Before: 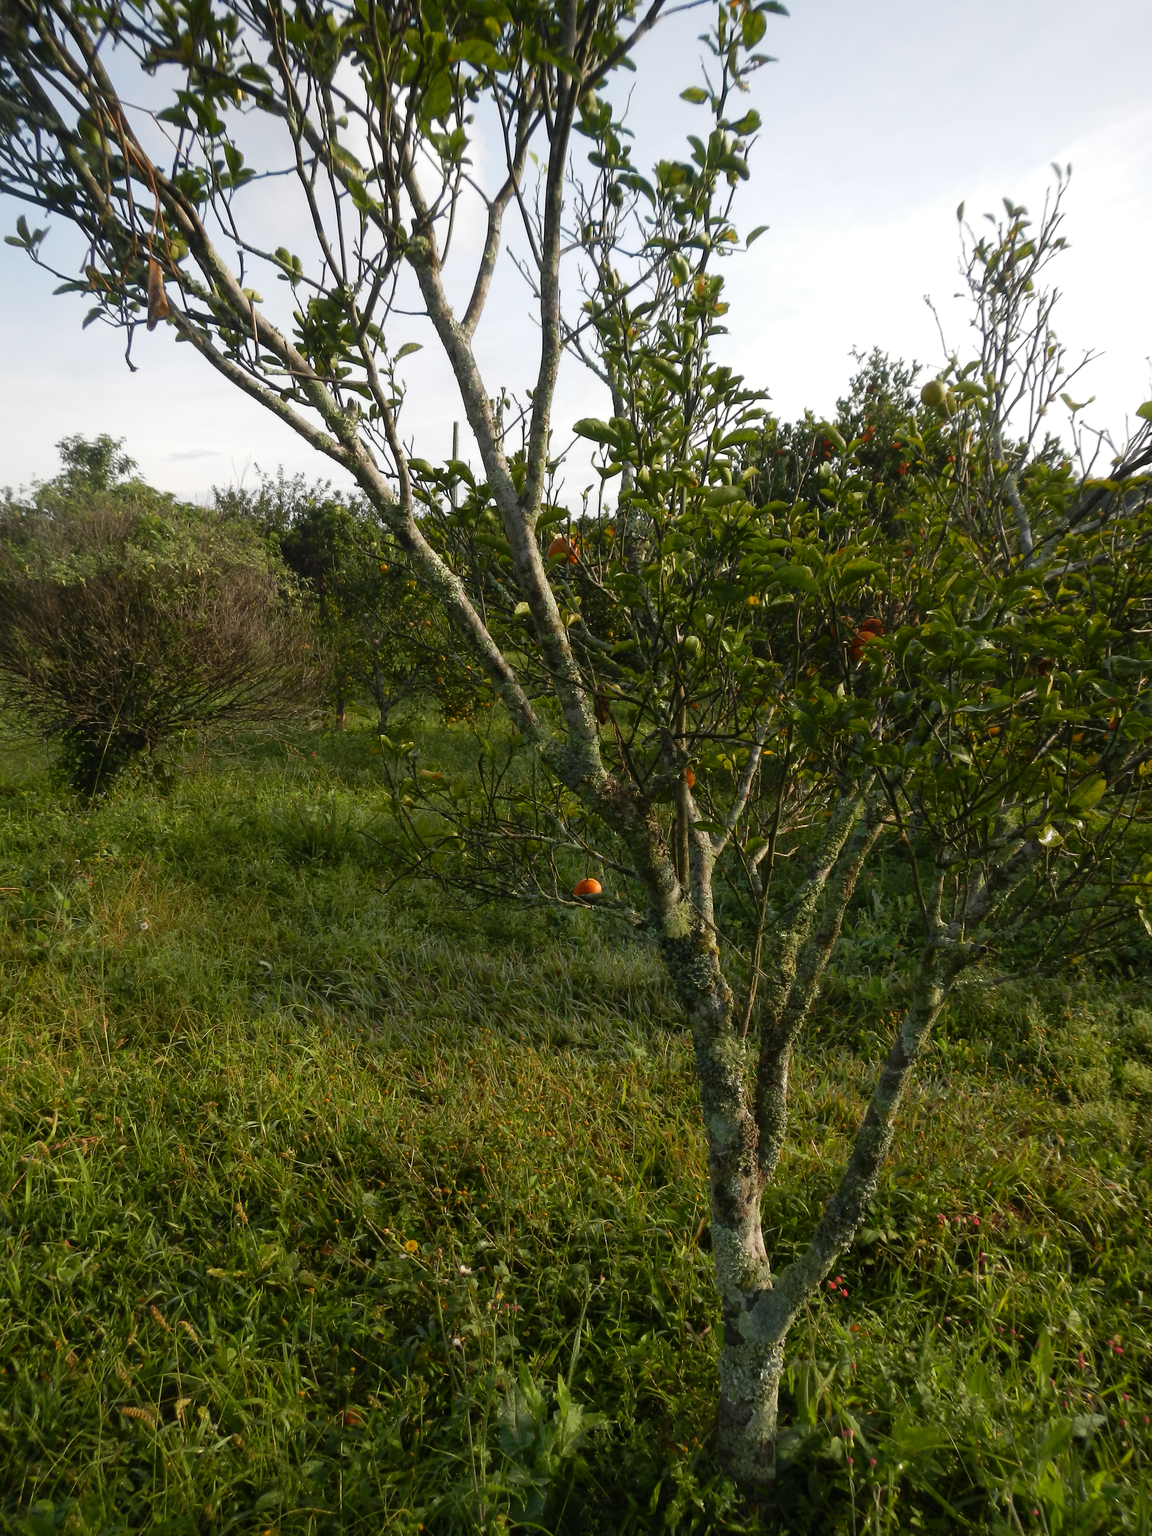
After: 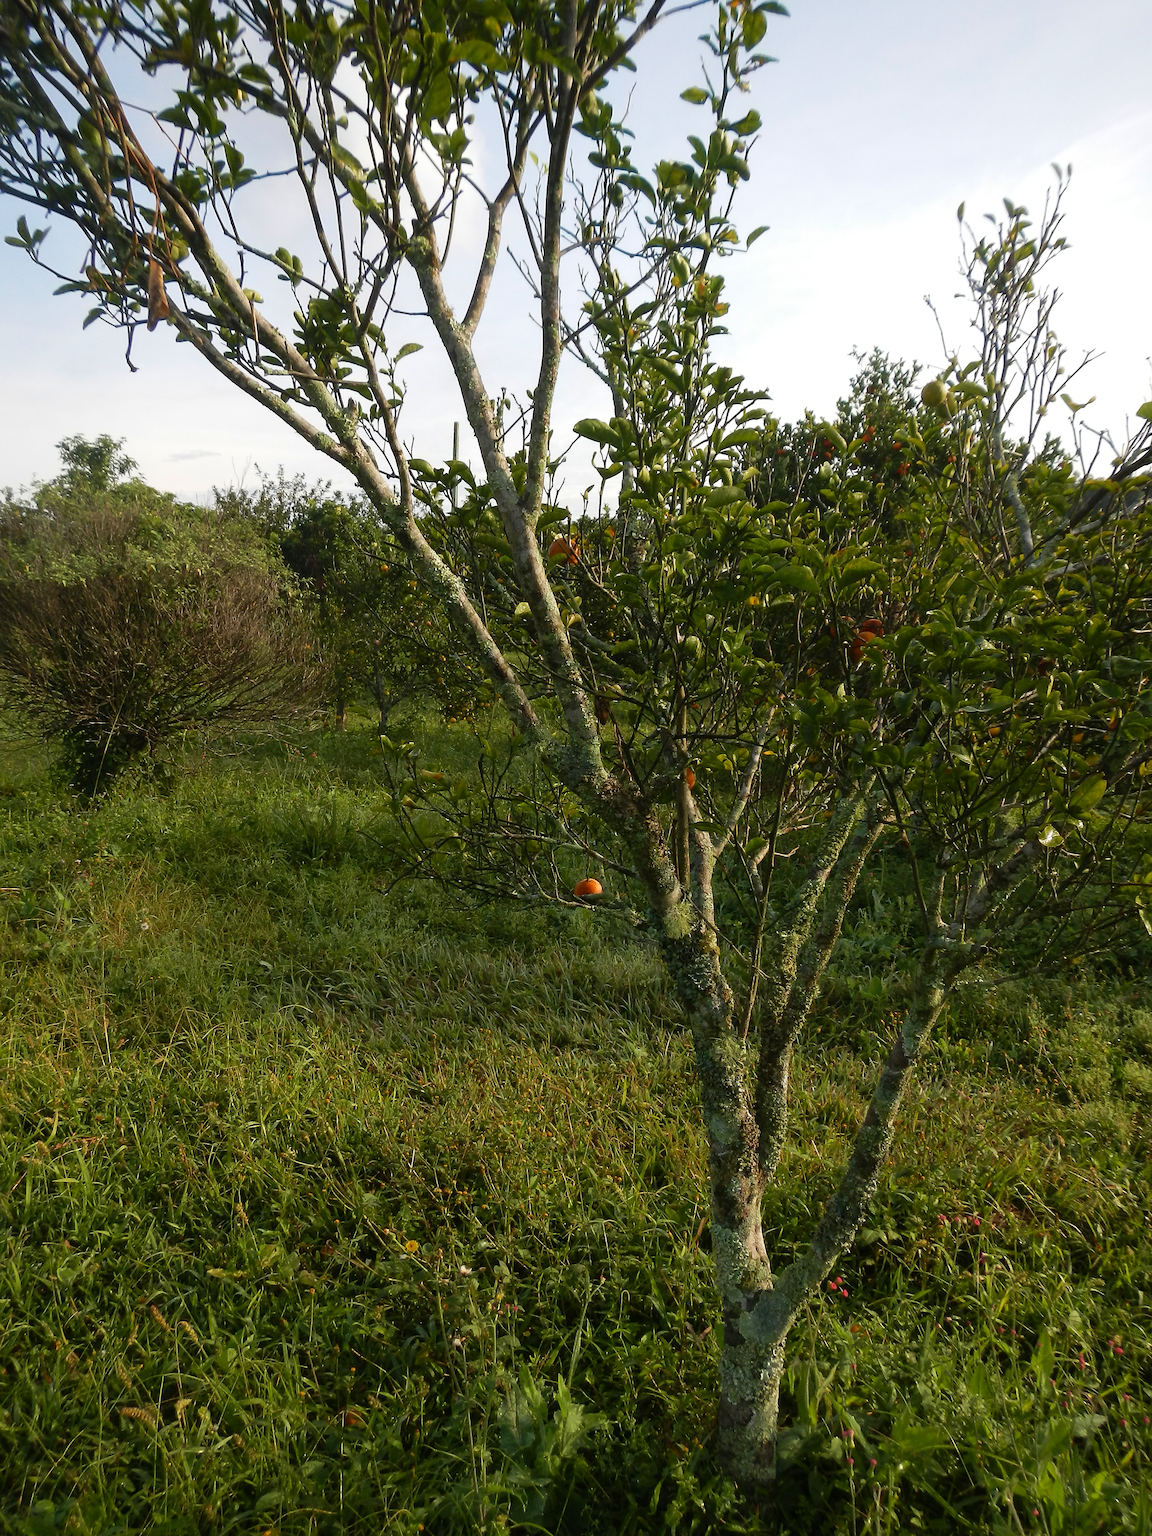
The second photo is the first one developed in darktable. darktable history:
velvia: on, module defaults
sharpen: on, module defaults
tone equalizer: on, module defaults
